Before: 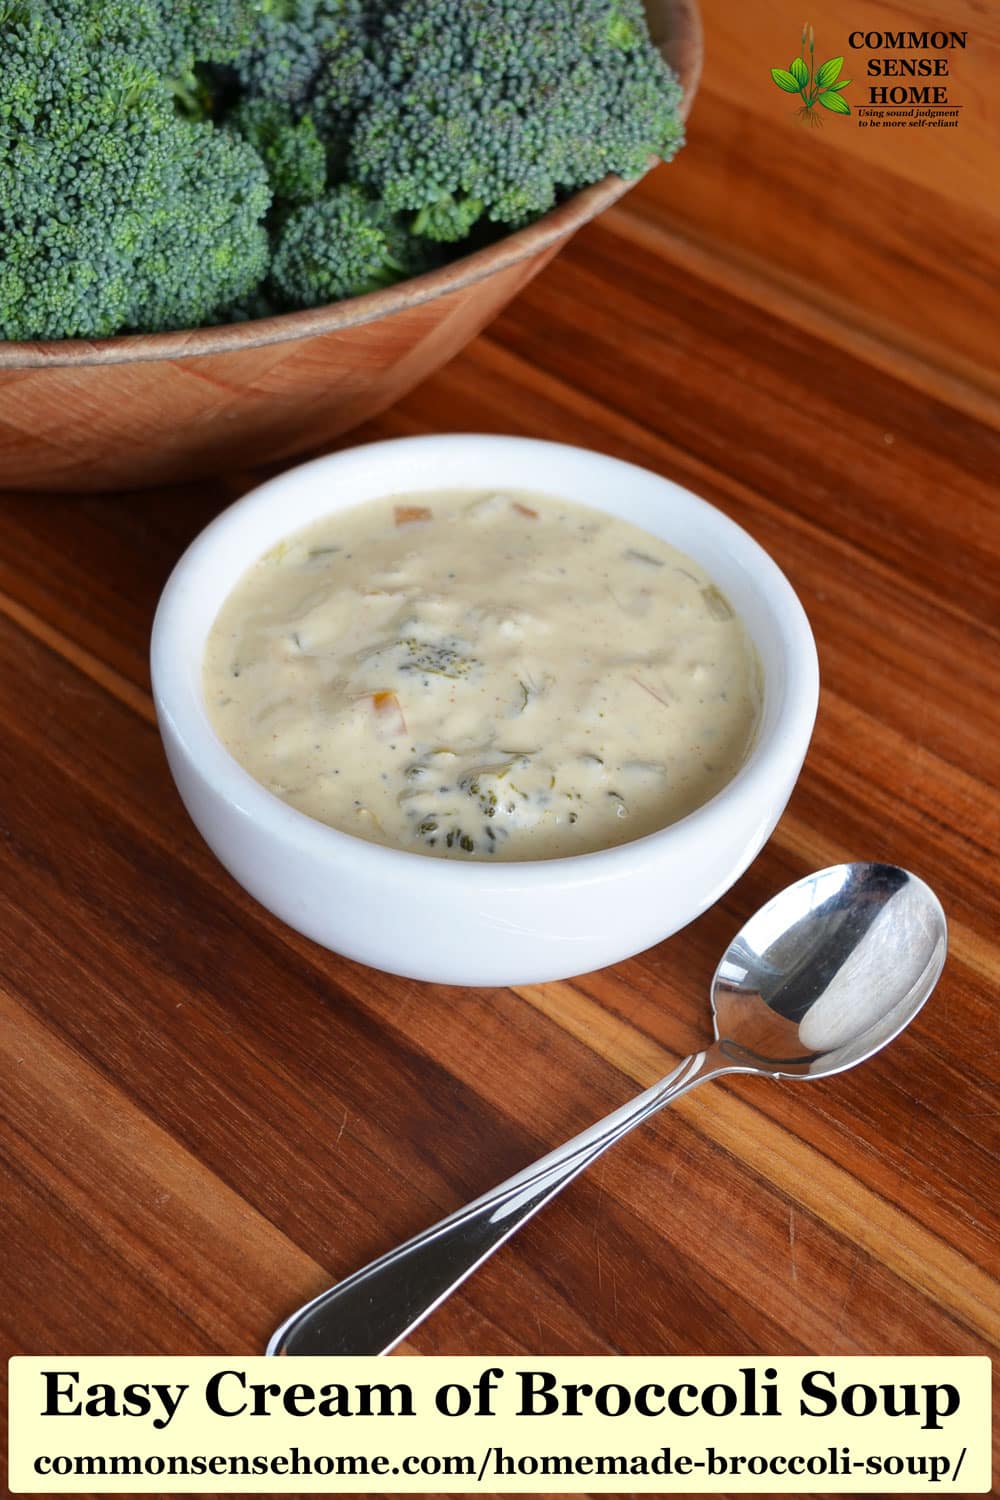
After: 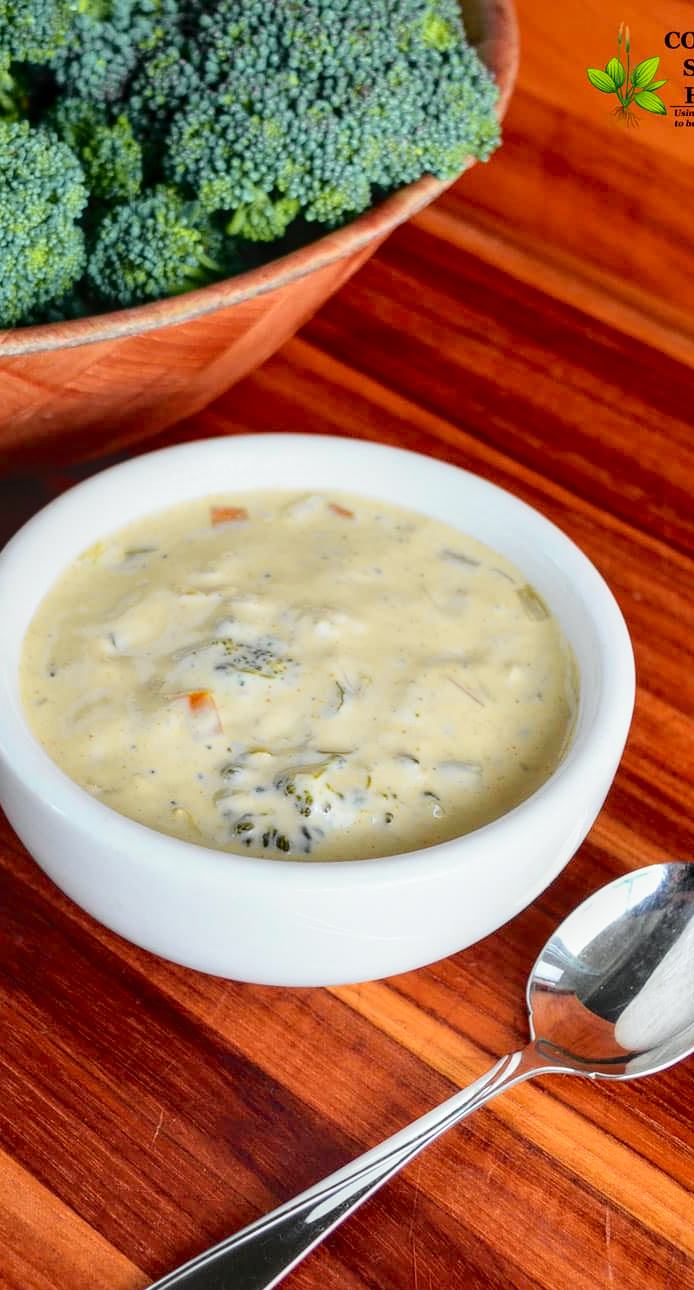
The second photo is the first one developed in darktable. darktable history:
crop: left 18.444%, right 12.086%, bottom 13.972%
local contrast: on, module defaults
tone curve: curves: ch0 [(0, 0.013) (0.137, 0.121) (0.326, 0.386) (0.489, 0.573) (0.663, 0.749) (0.854, 0.897) (1, 0.974)]; ch1 [(0, 0) (0.366, 0.367) (0.475, 0.453) (0.494, 0.493) (0.504, 0.497) (0.544, 0.579) (0.562, 0.619) (0.622, 0.694) (1, 1)]; ch2 [(0, 0) (0.333, 0.346) (0.375, 0.375) (0.424, 0.43) (0.476, 0.492) (0.502, 0.503) (0.533, 0.541) (0.572, 0.615) (0.605, 0.656) (0.641, 0.709) (1, 1)], color space Lab, independent channels, preserve colors none
